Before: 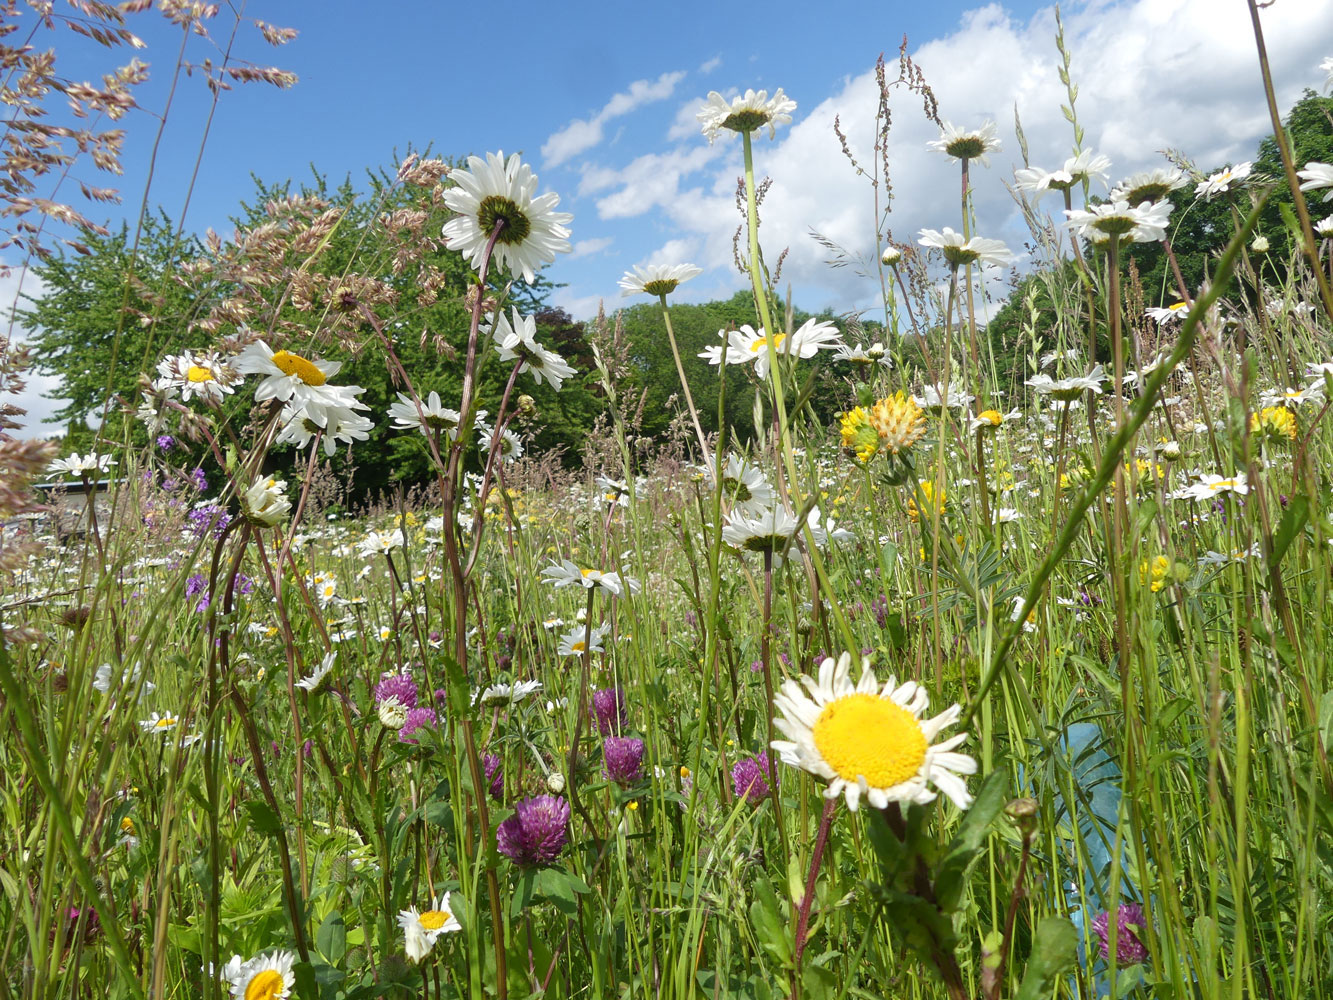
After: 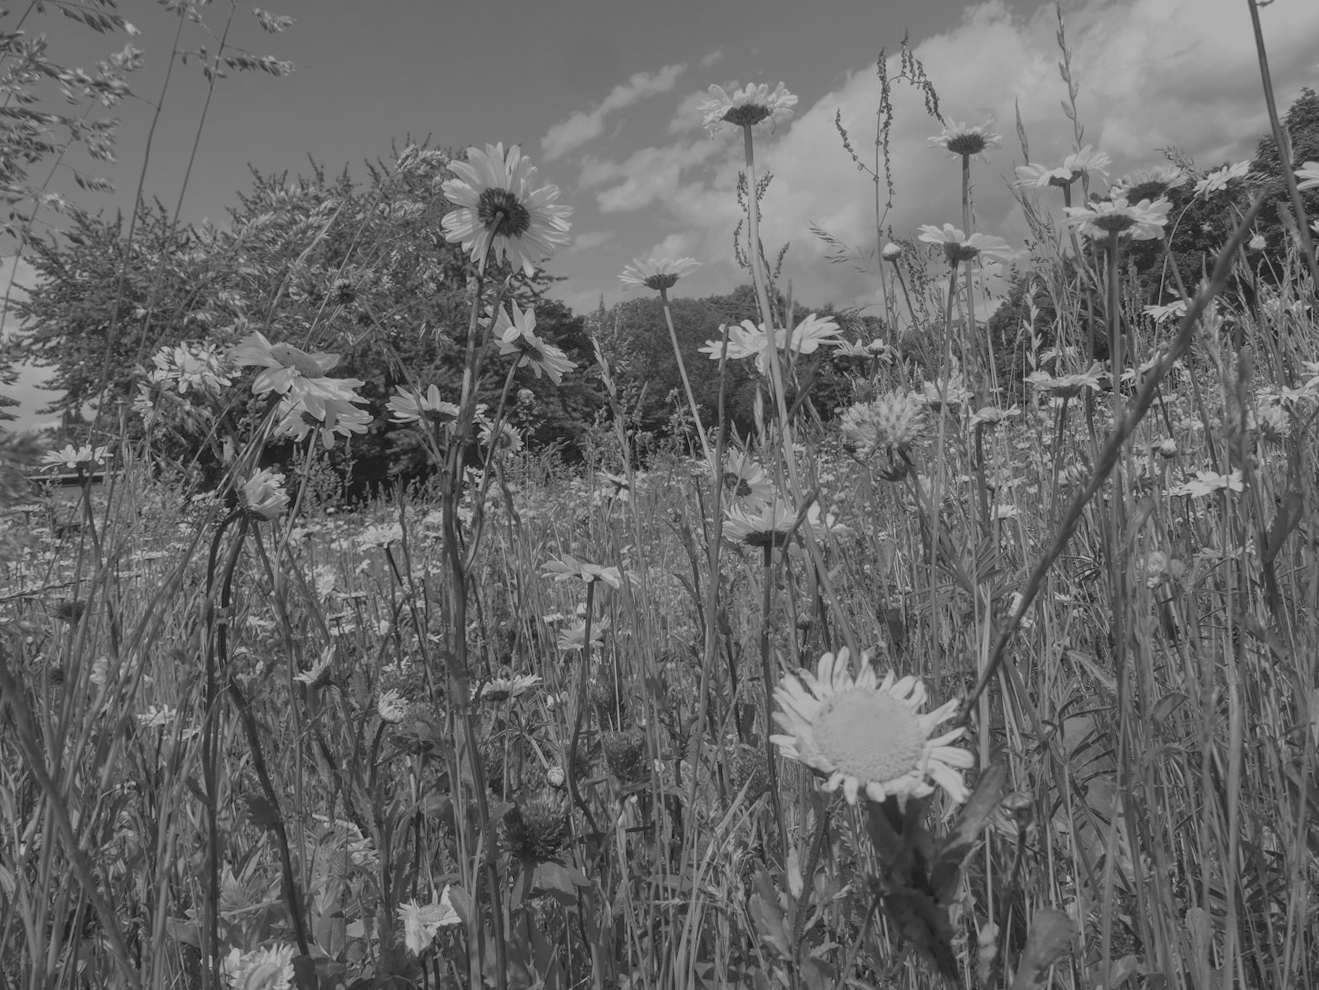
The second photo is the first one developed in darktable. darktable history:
local contrast: on, module defaults
monochrome: on, module defaults
colorize: hue 41.44°, saturation 22%, source mix 60%, lightness 10.61%
rotate and perspective: rotation 0.174°, lens shift (vertical) 0.013, lens shift (horizontal) 0.019, shear 0.001, automatic cropping original format, crop left 0.007, crop right 0.991, crop top 0.016, crop bottom 0.997
